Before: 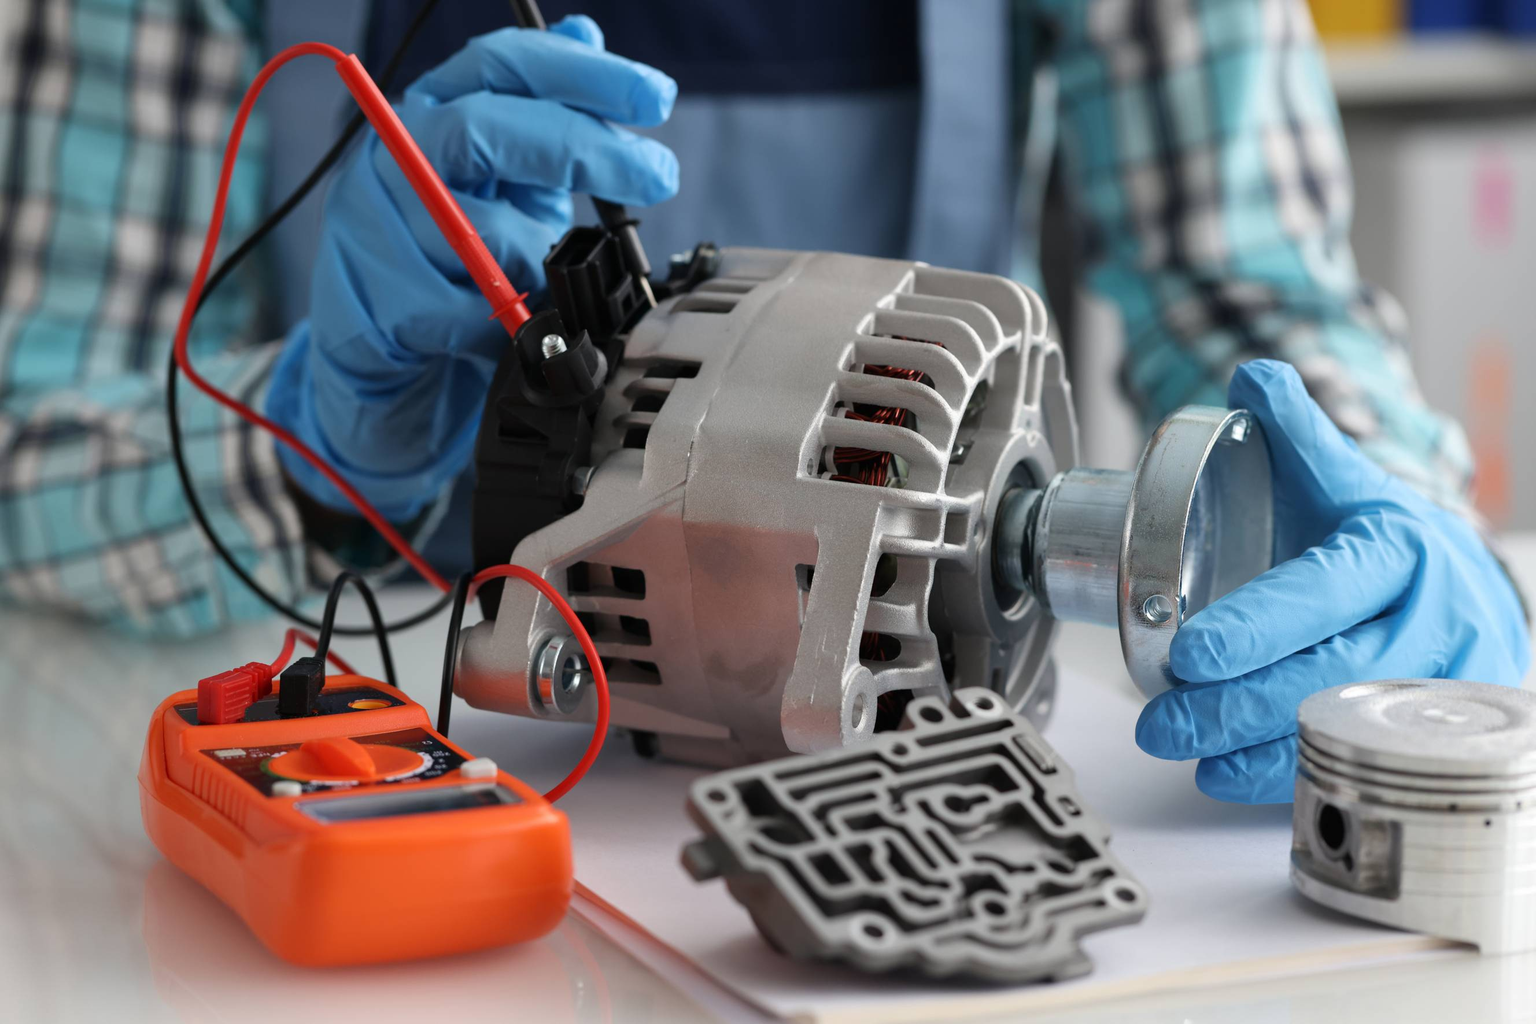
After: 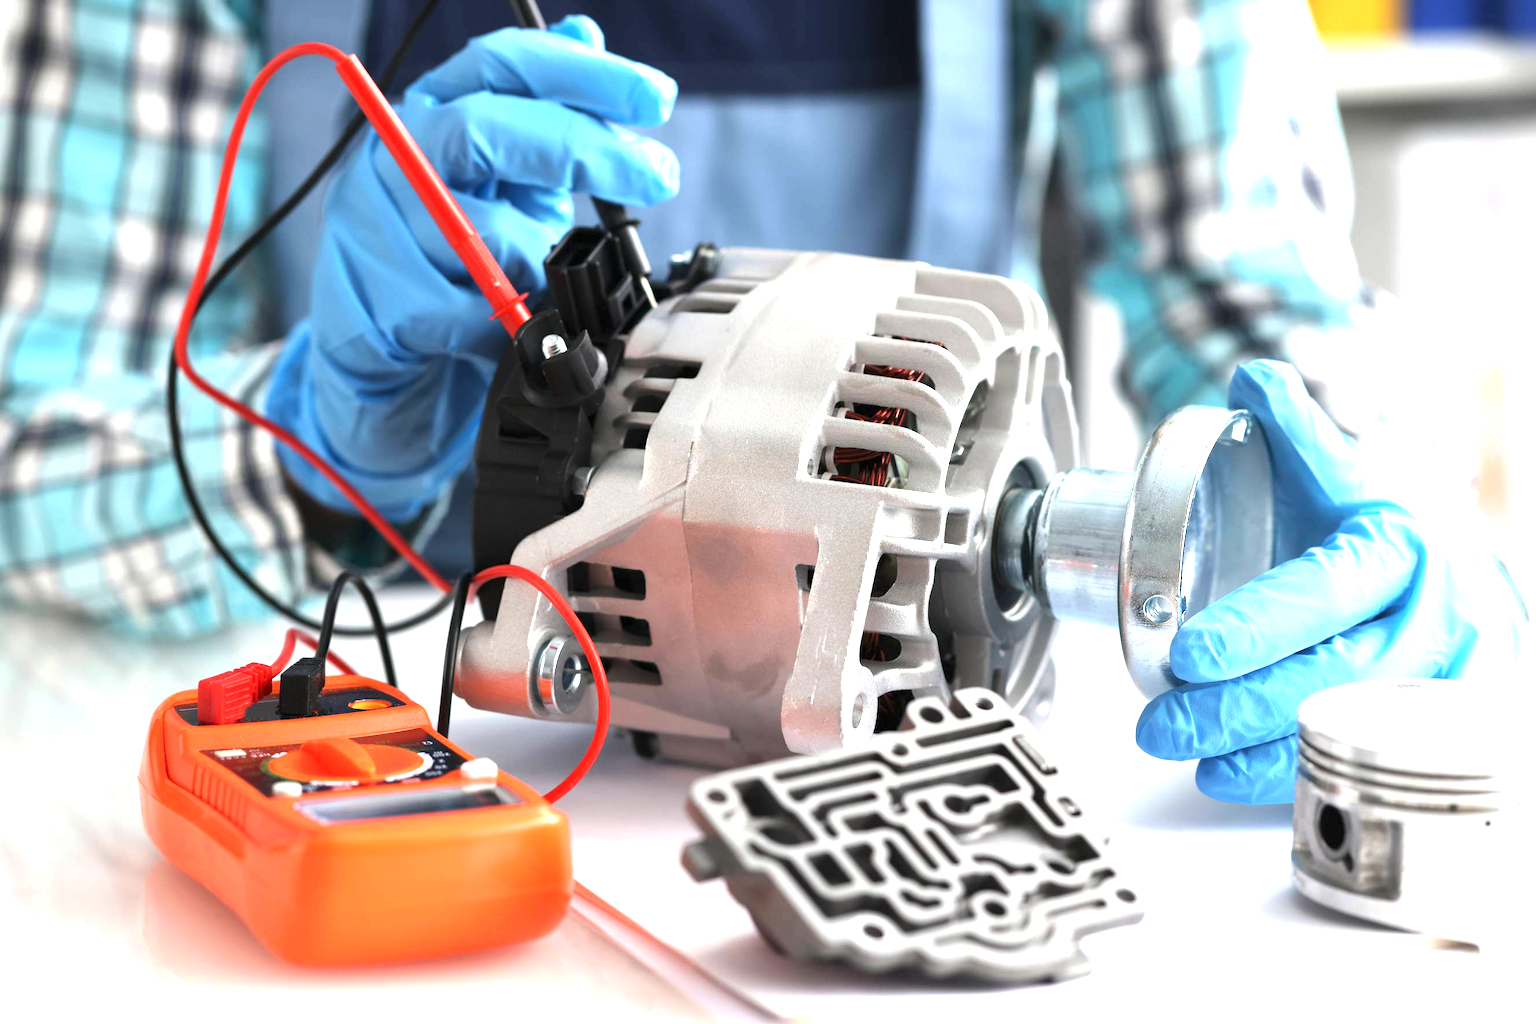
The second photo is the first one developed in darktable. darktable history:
levels: levels [0.016, 0.484, 0.953]
exposure: black level correction 0, exposure 1.45 EV, compensate exposure bias true, compensate highlight preservation false
